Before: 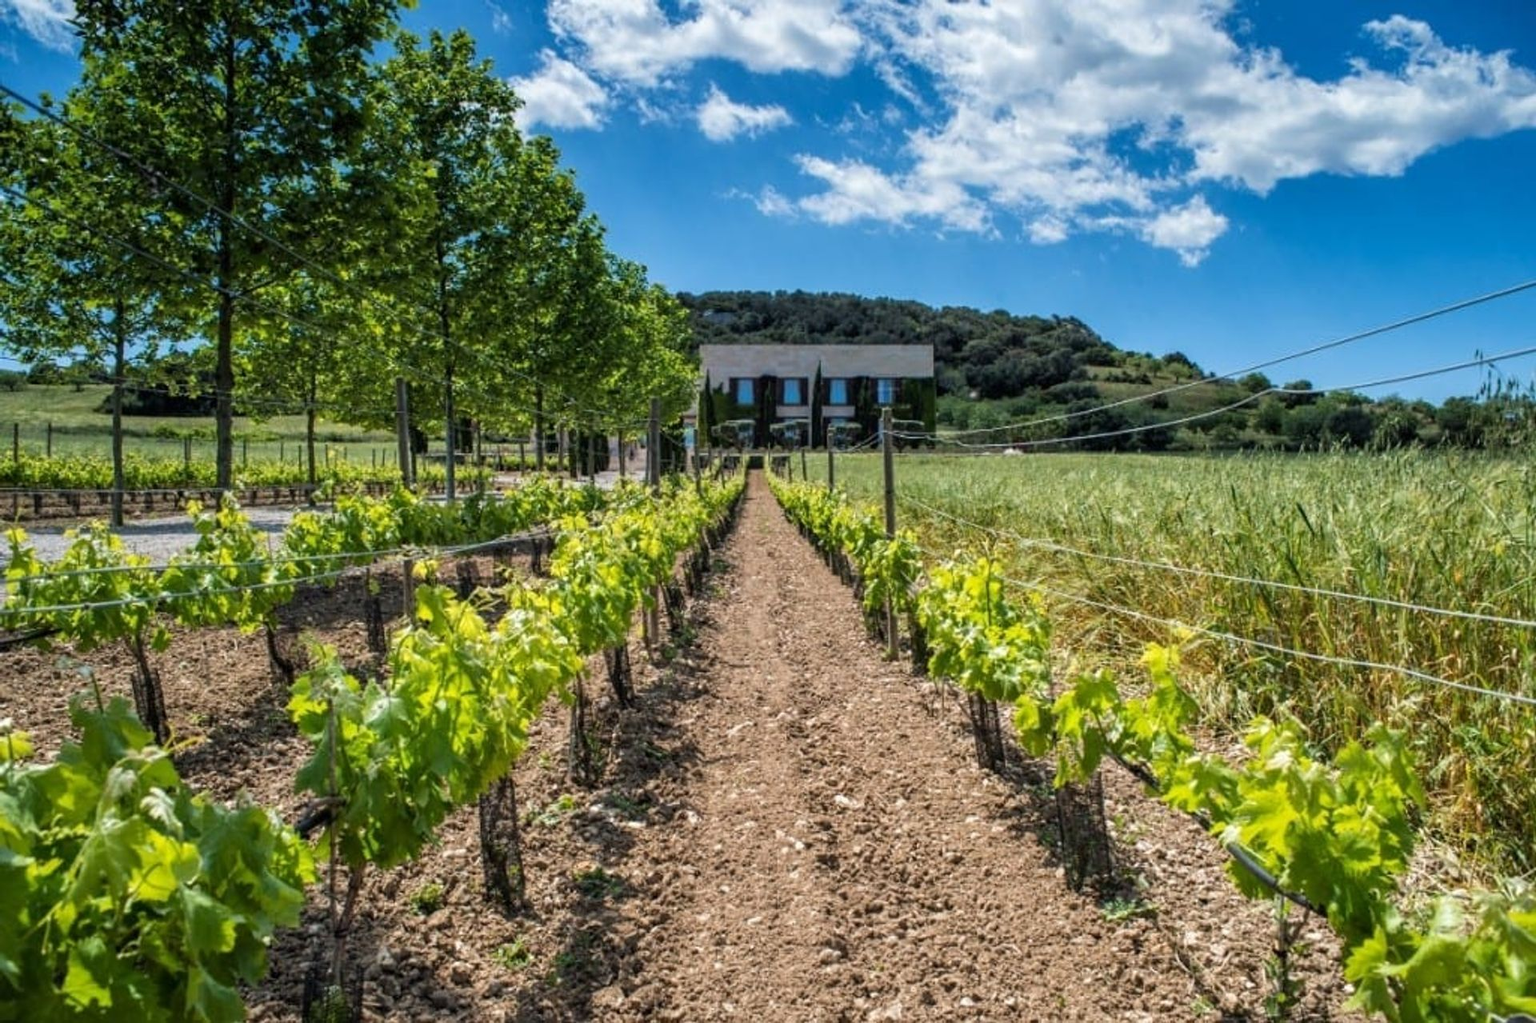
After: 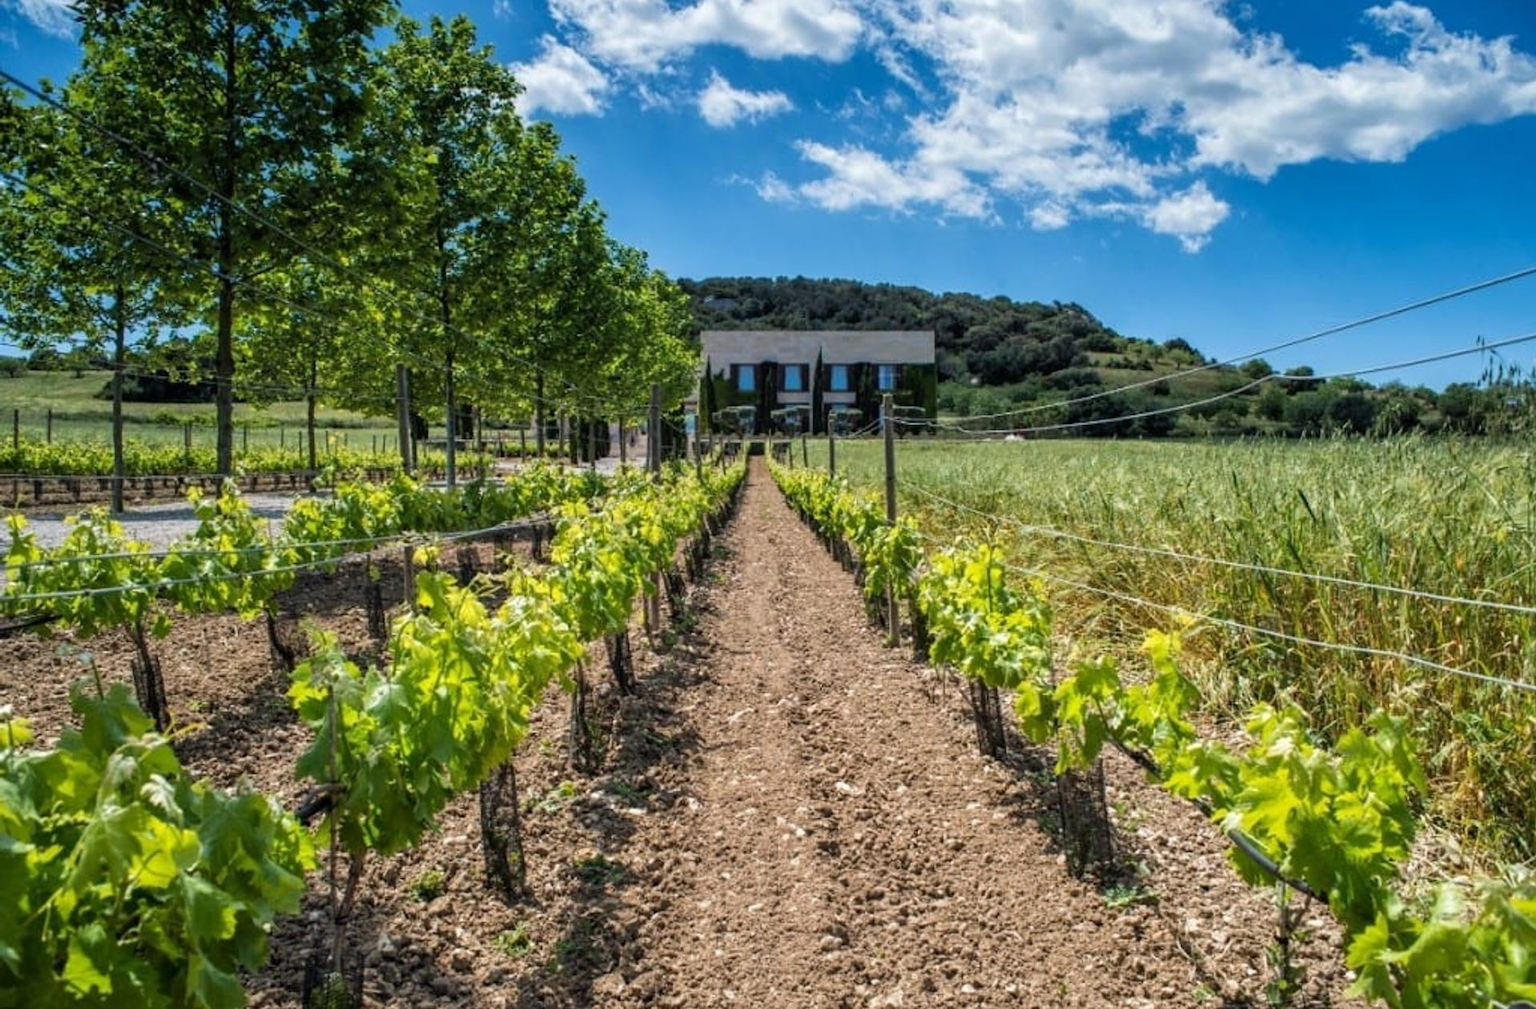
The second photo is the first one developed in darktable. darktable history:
crop: top 1.429%, right 0.087%
